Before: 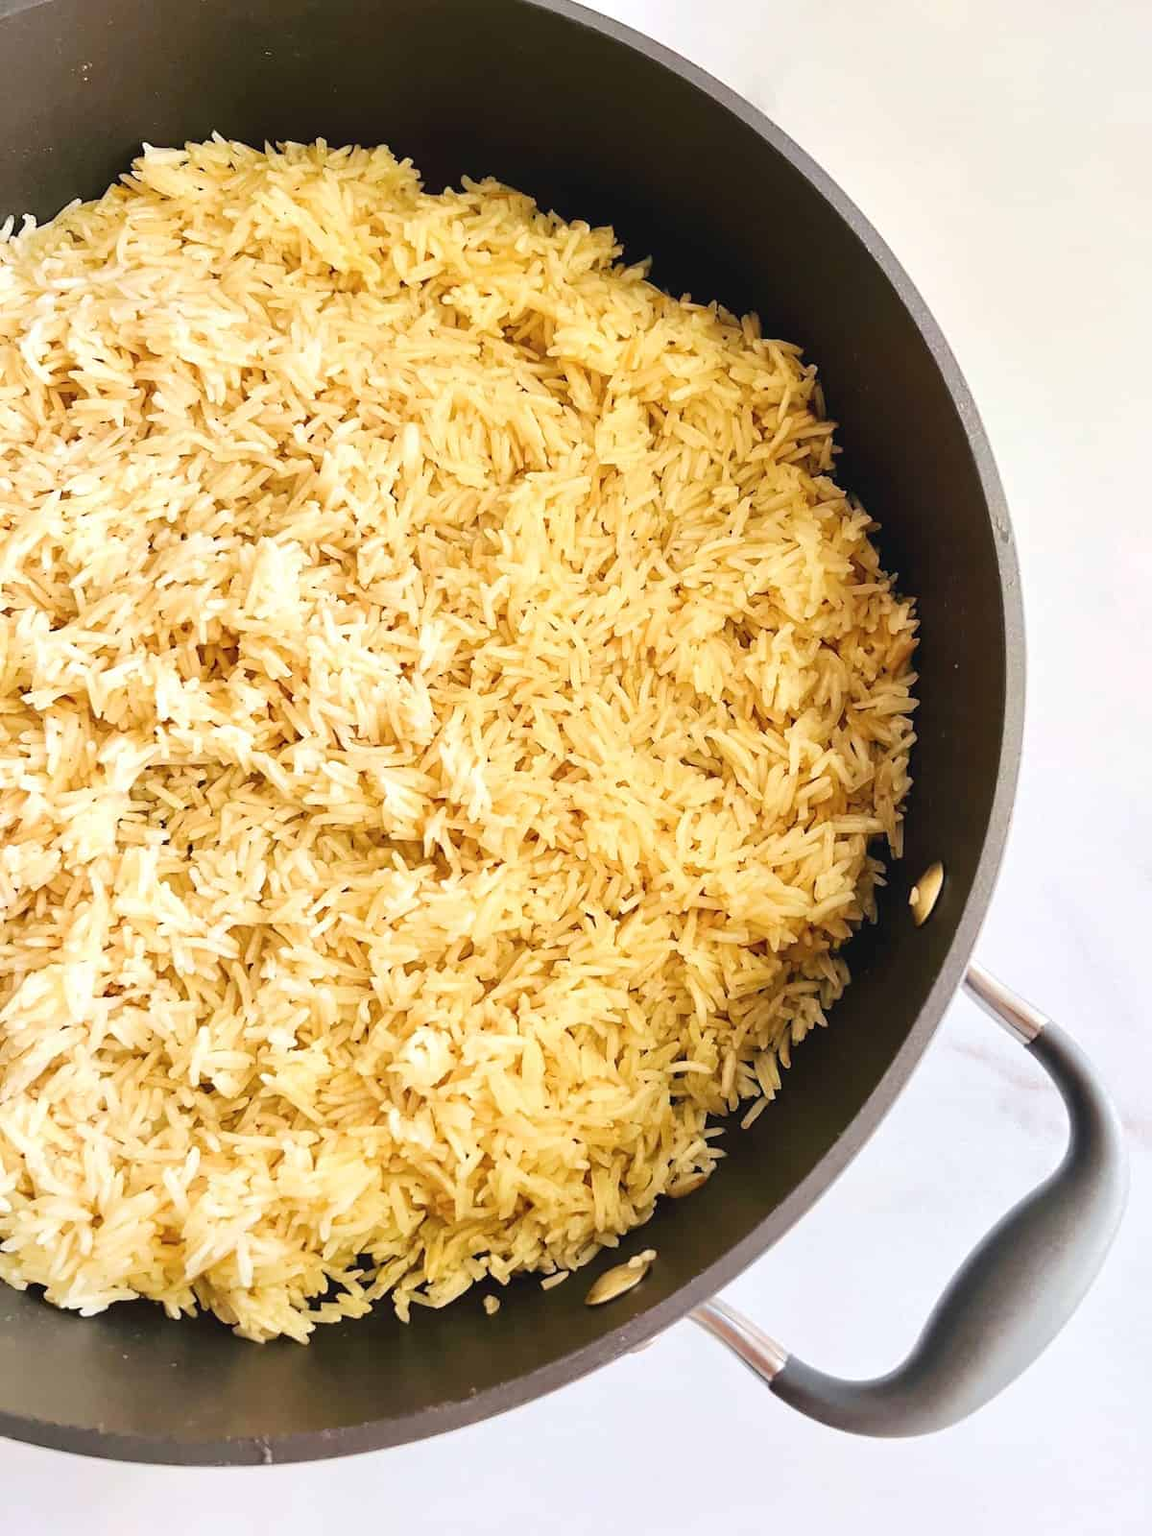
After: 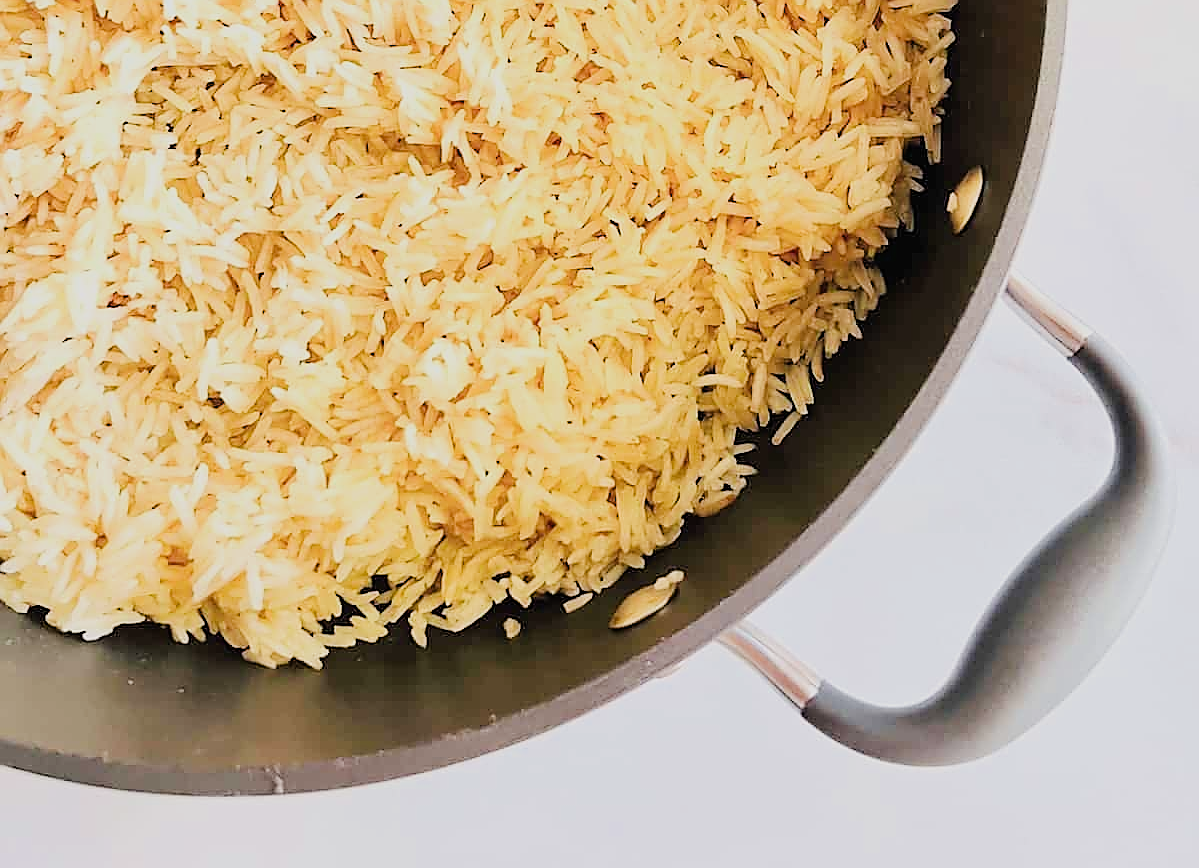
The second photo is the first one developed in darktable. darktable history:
crop and rotate: top 45.719%, right 0.017%
sharpen: radius 1.408, amount 1.253, threshold 0.664
exposure: exposure 0.61 EV, compensate highlight preservation false
filmic rgb: black relative exposure -6.91 EV, white relative exposure 5.66 EV, threshold 2.94 EV, hardness 2.86, enable highlight reconstruction true
